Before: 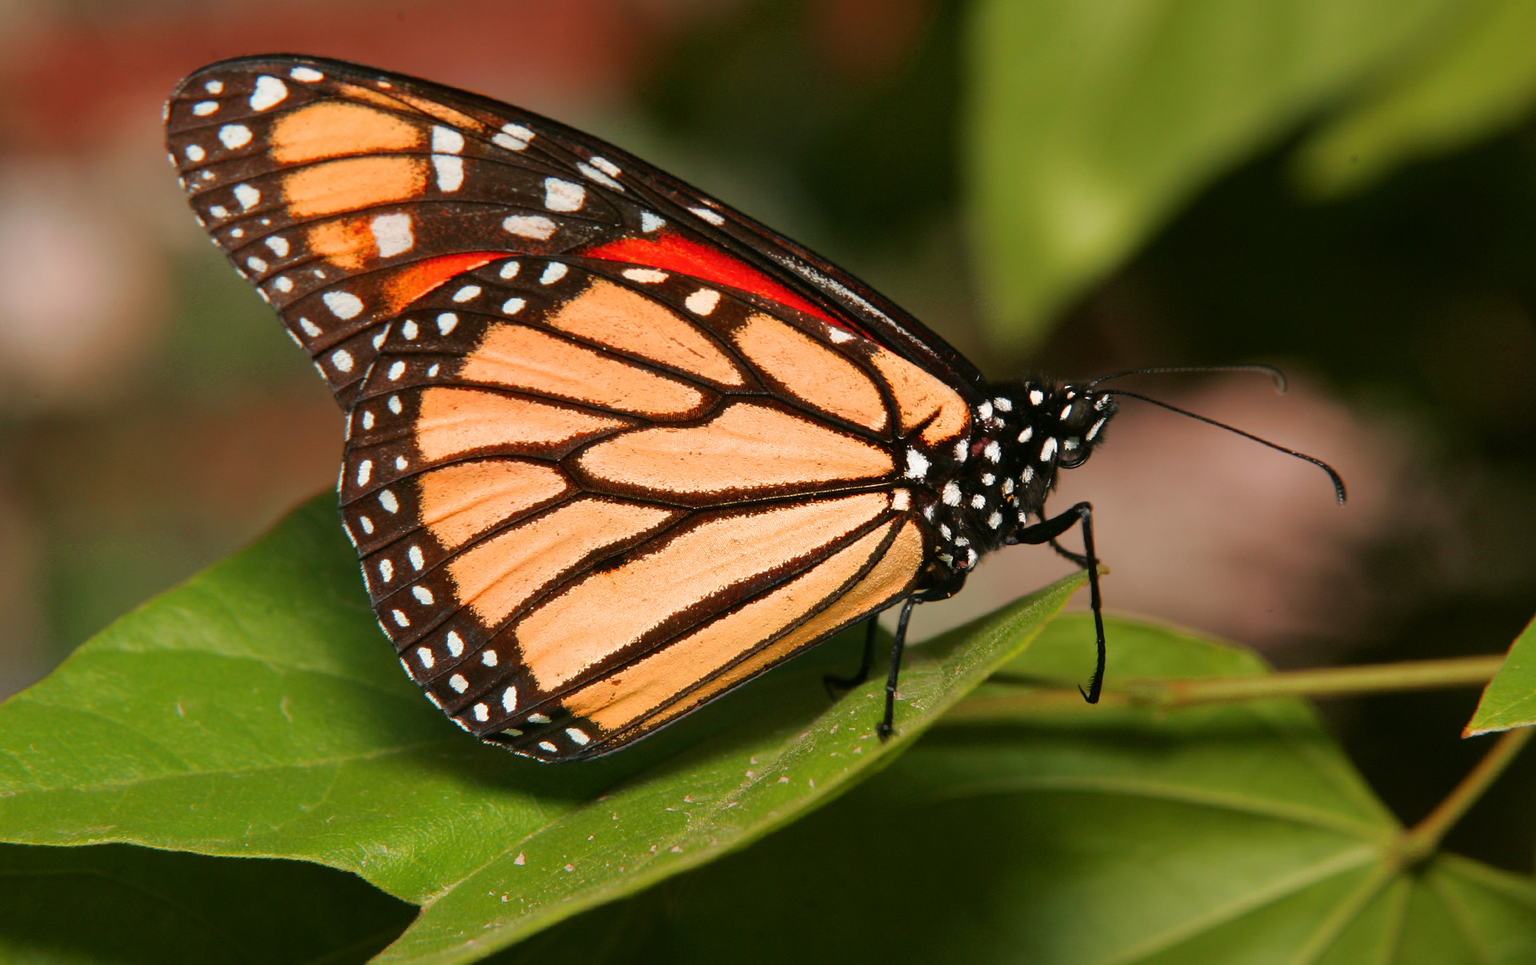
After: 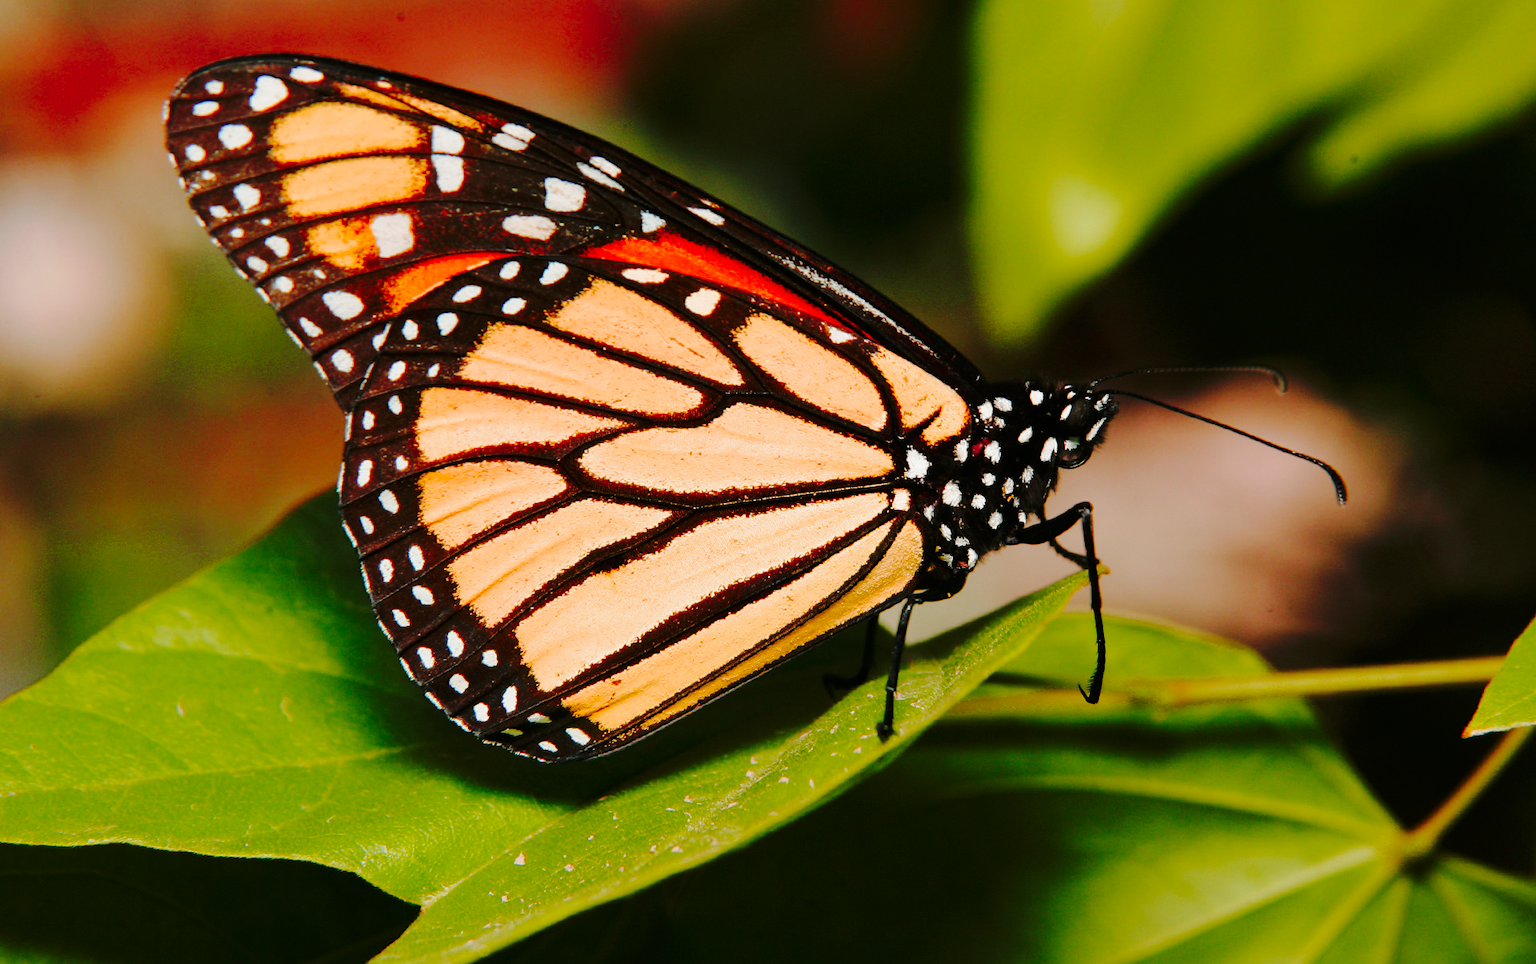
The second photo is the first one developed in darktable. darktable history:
tone curve: curves: ch0 [(0, 0) (0.094, 0.039) (0.243, 0.155) (0.411, 0.482) (0.479, 0.583) (0.654, 0.742) (0.793, 0.851) (0.994, 0.974)]; ch1 [(0, 0) (0.161, 0.092) (0.35, 0.33) (0.392, 0.392) (0.456, 0.456) (0.505, 0.502) (0.537, 0.518) (0.553, 0.53) (0.573, 0.569) (0.718, 0.718) (1, 1)]; ch2 [(0, 0) (0.346, 0.362) (0.411, 0.412) (0.502, 0.502) (0.531, 0.521) (0.576, 0.553) (0.615, 0.621) (1, 1)], preserve colors none
